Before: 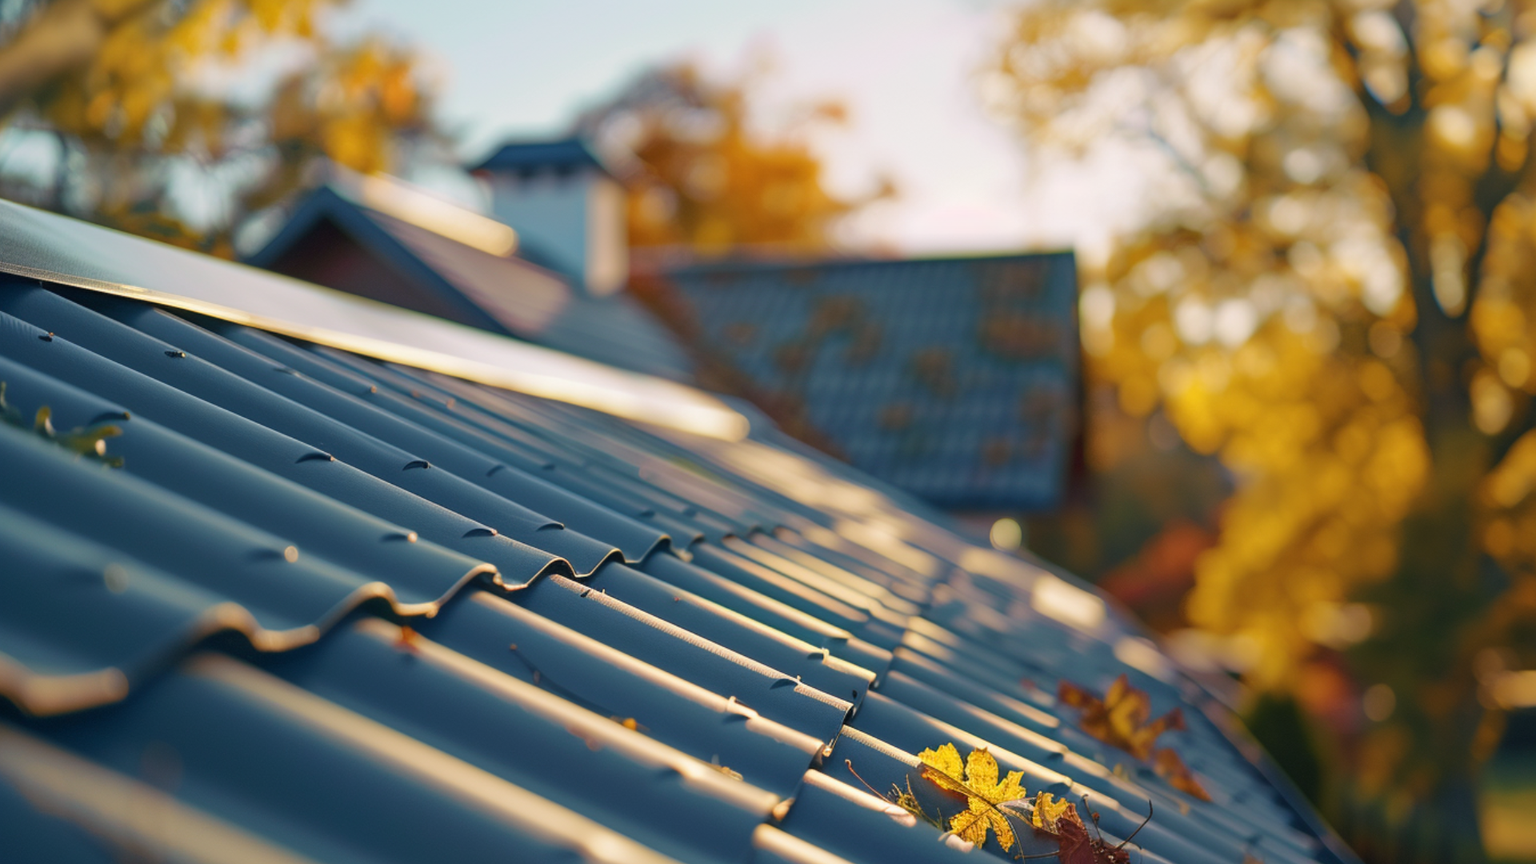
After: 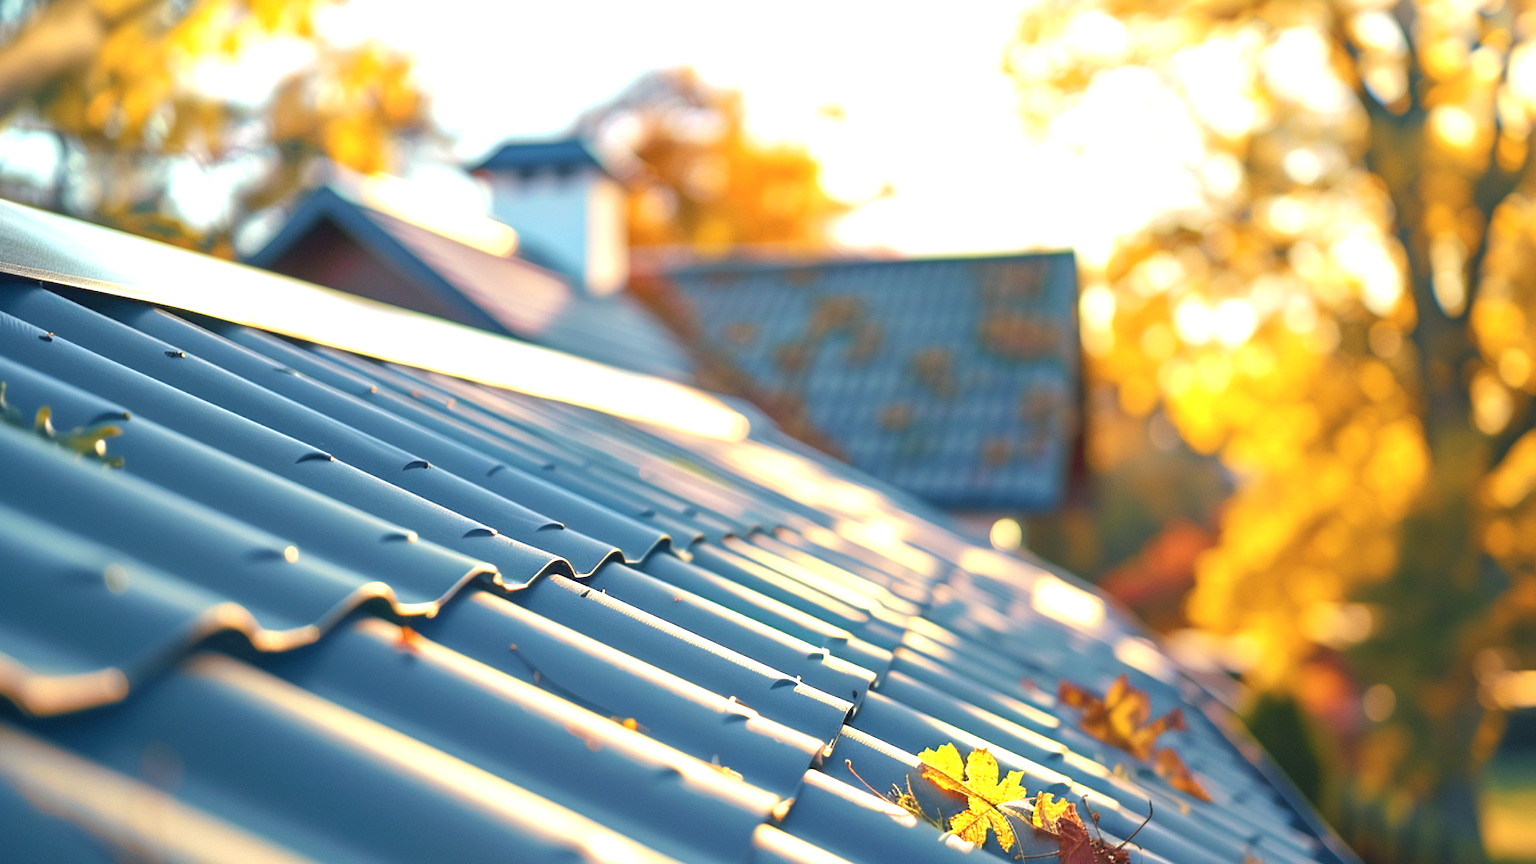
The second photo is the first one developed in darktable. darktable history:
exposure: black level correction 0, exposure 1.328 EV, compensate highlight preservation false
